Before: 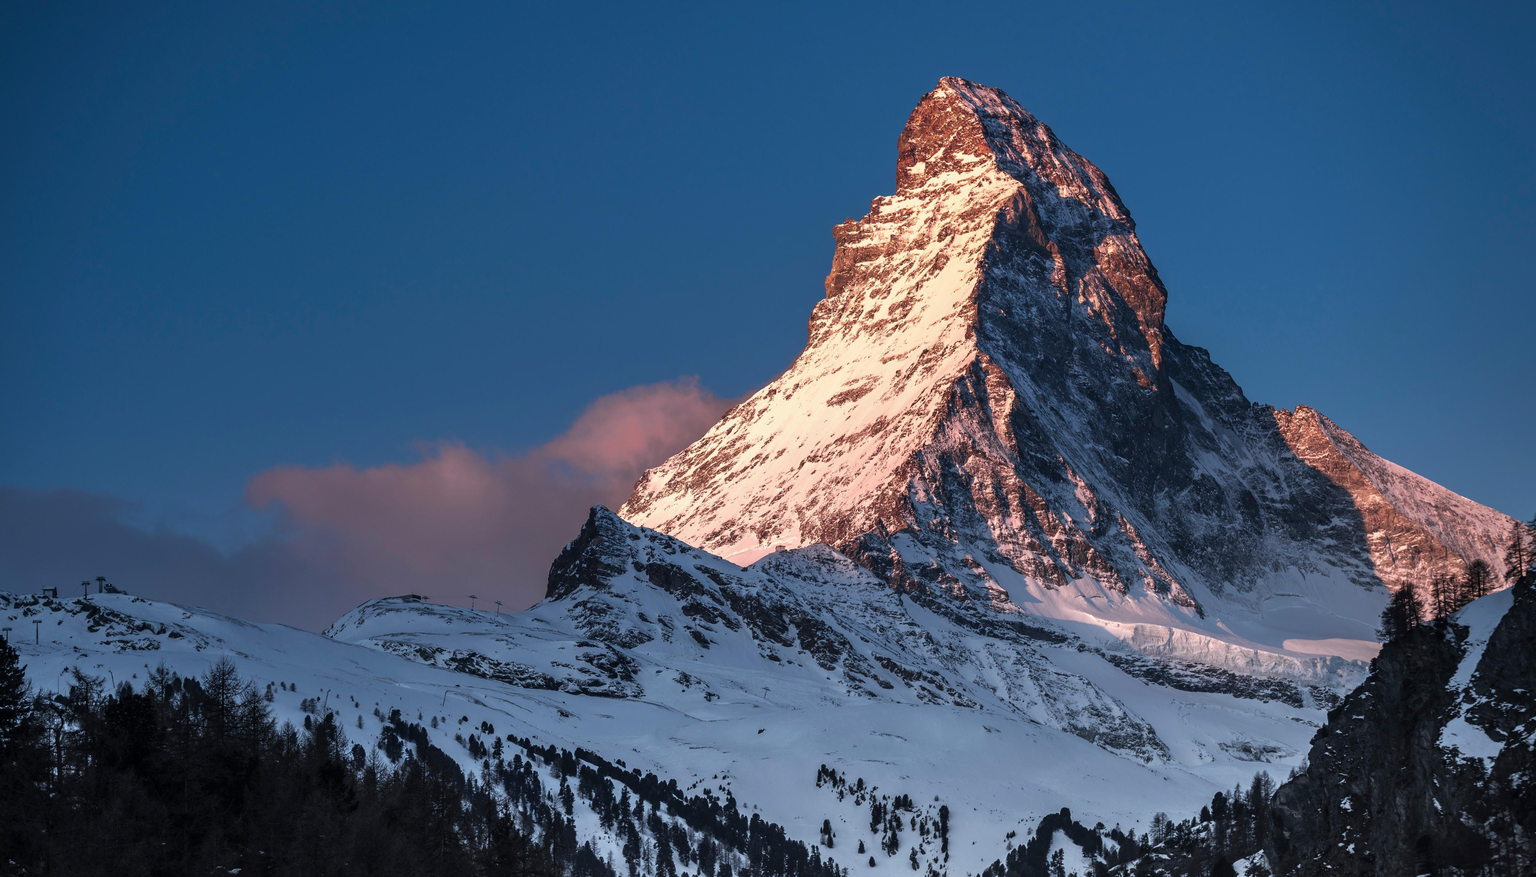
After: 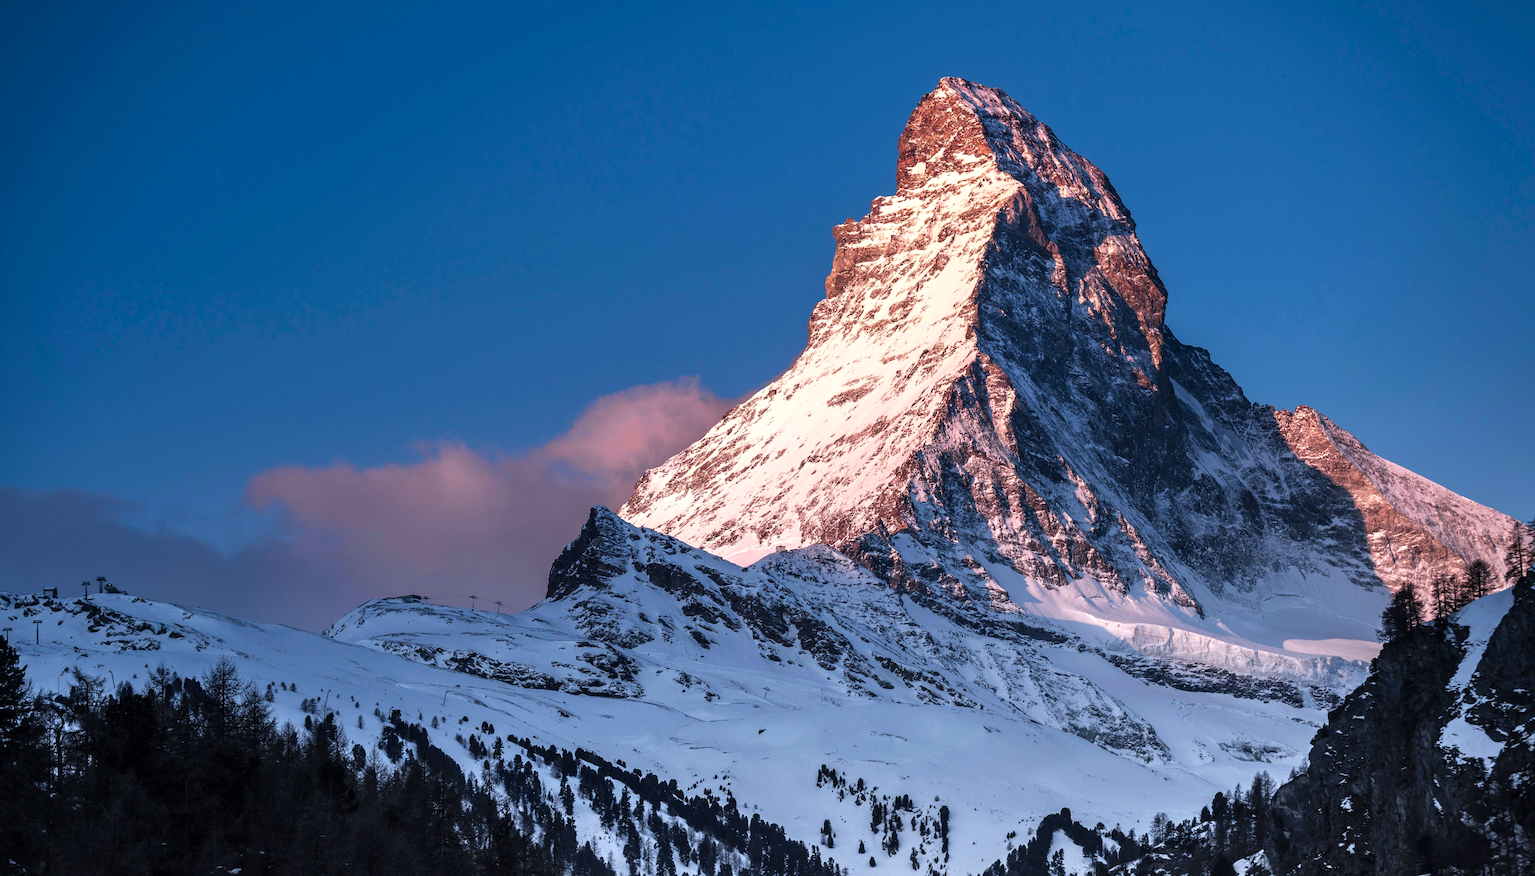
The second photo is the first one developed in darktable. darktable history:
crop: bottom 0.069%
exposure: exposure 0.195 EV, compensate exposure bias true, compensate highlight preservation false
levels: mode automatic, levels [0.026, 0.507, 0.987]
tone curve: curves: ch0 [(0, 0) (0.004, 0.002) (0.02, 0.013) (0.218, 0.218) (0.664, 0.718) (0.832, 0.873) (1, 1)], preserve colors none
color calibration: gray › normalize channels true, illuminant as shot in camera, x 0.358, y 0.373, temperature 4628.91 K, gamut compression 0.024
